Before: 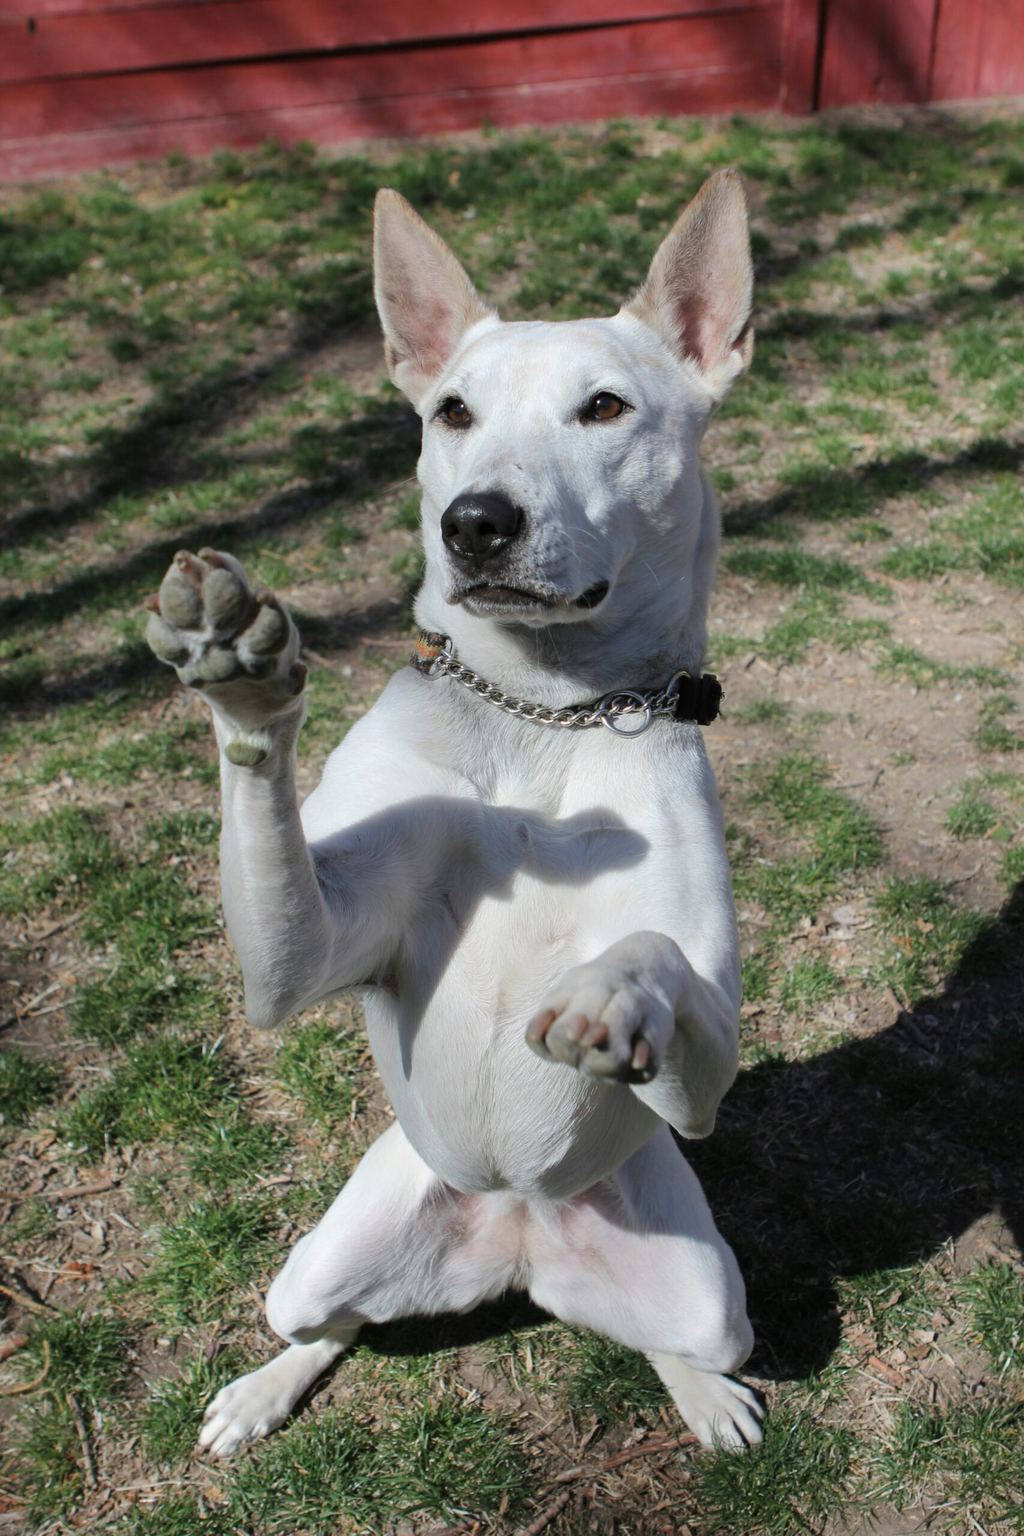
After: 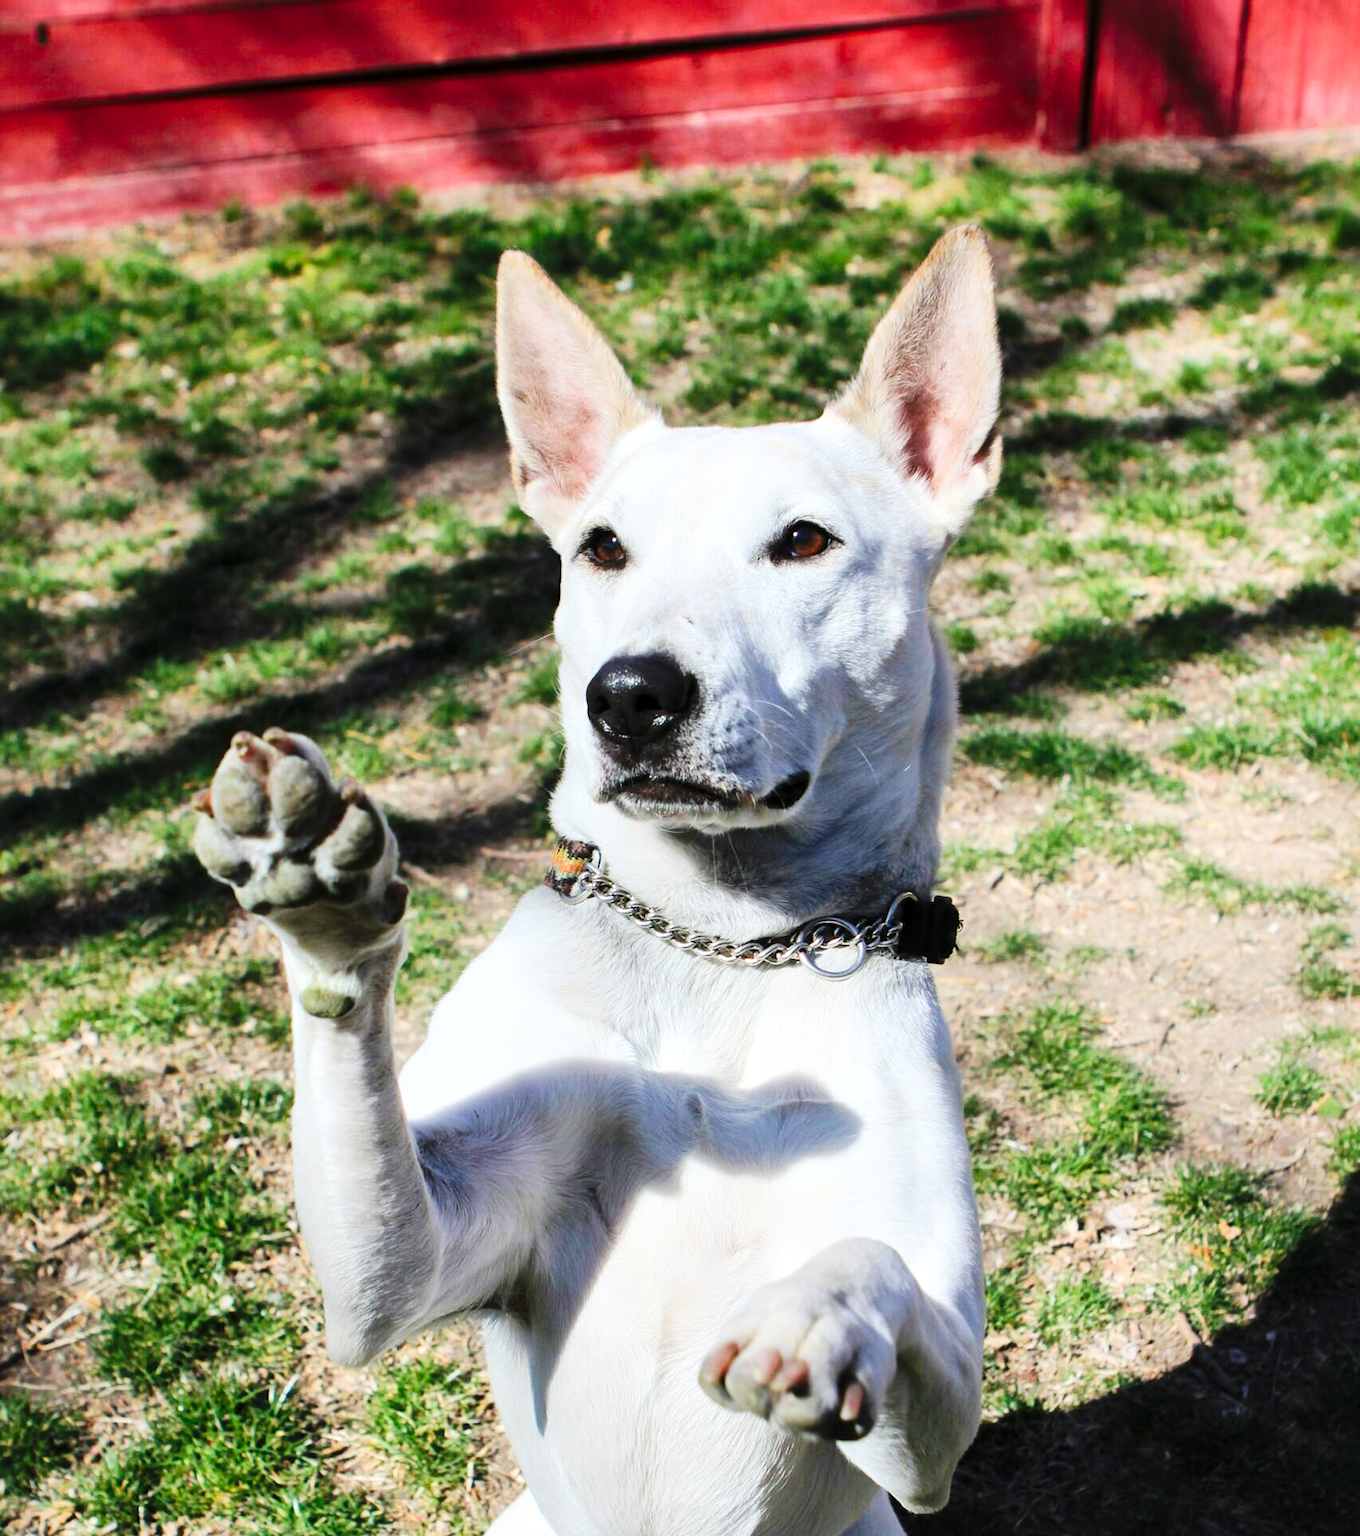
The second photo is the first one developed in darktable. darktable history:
base curve: curves: ch0 [(0, 0) (0.036, 0.025) (0.121, 0.166) (0.206, 0.329) (0.605, 0.79) (1, 1)], preserve colors none
local contrast: mode bilateral grid, contrast 21, coarseness 49, detail 130%, midtone range 0.2
crop: bottom 24.745%
contrast brightness saturation: contrast 0.197, brightness 0.158, saturation 0.228
